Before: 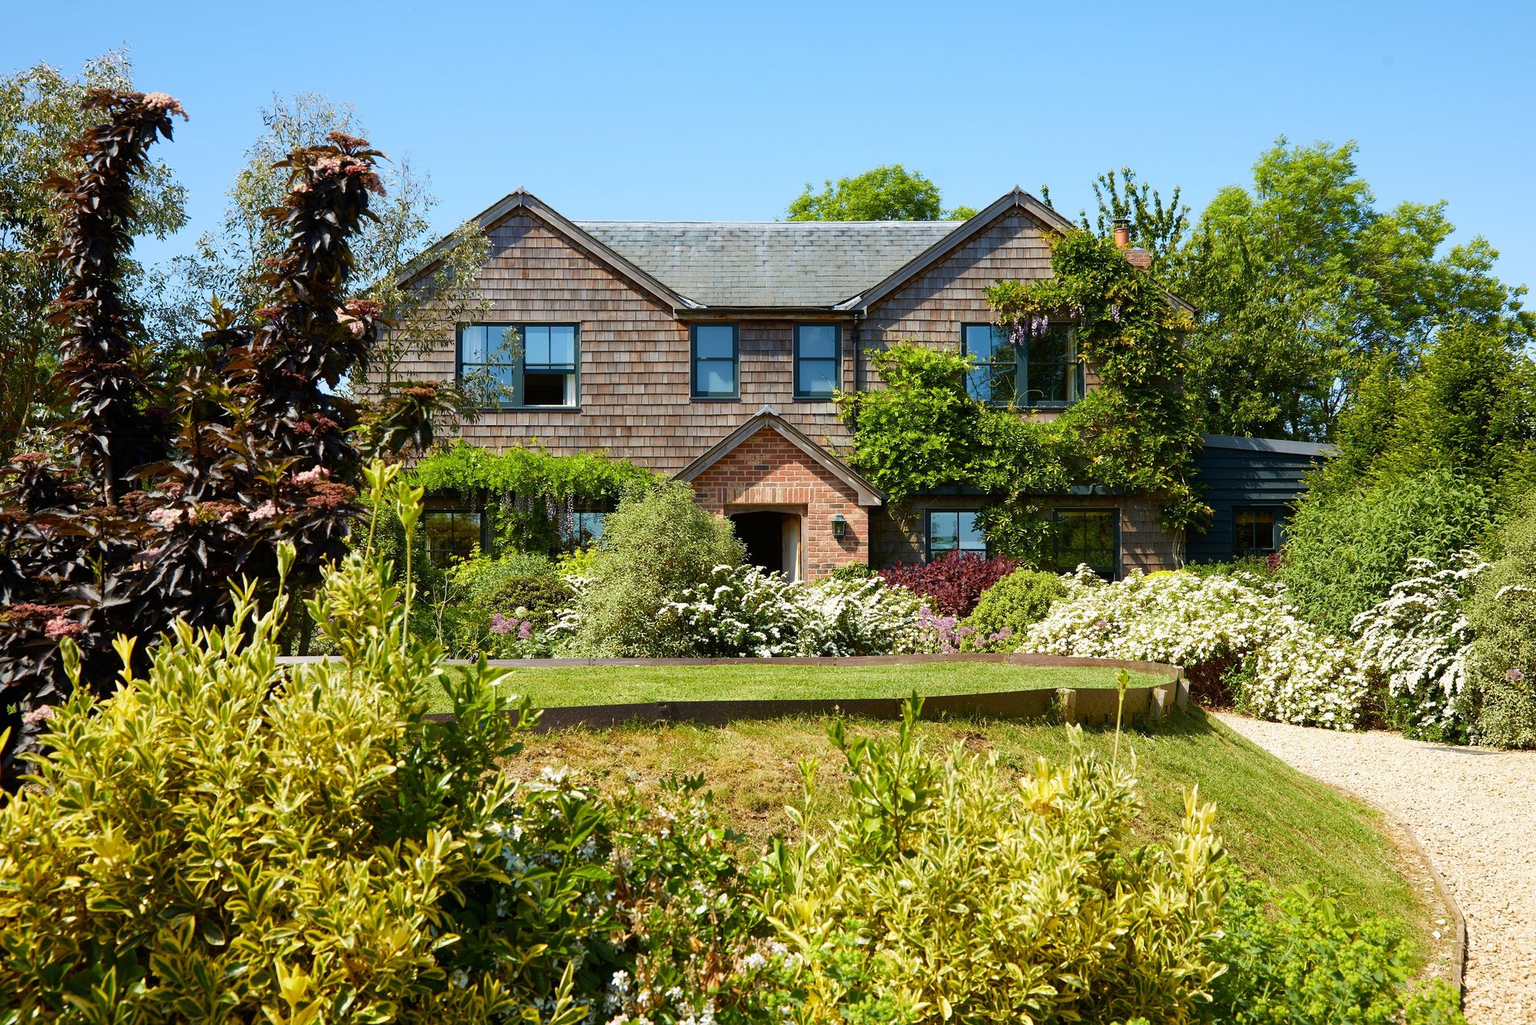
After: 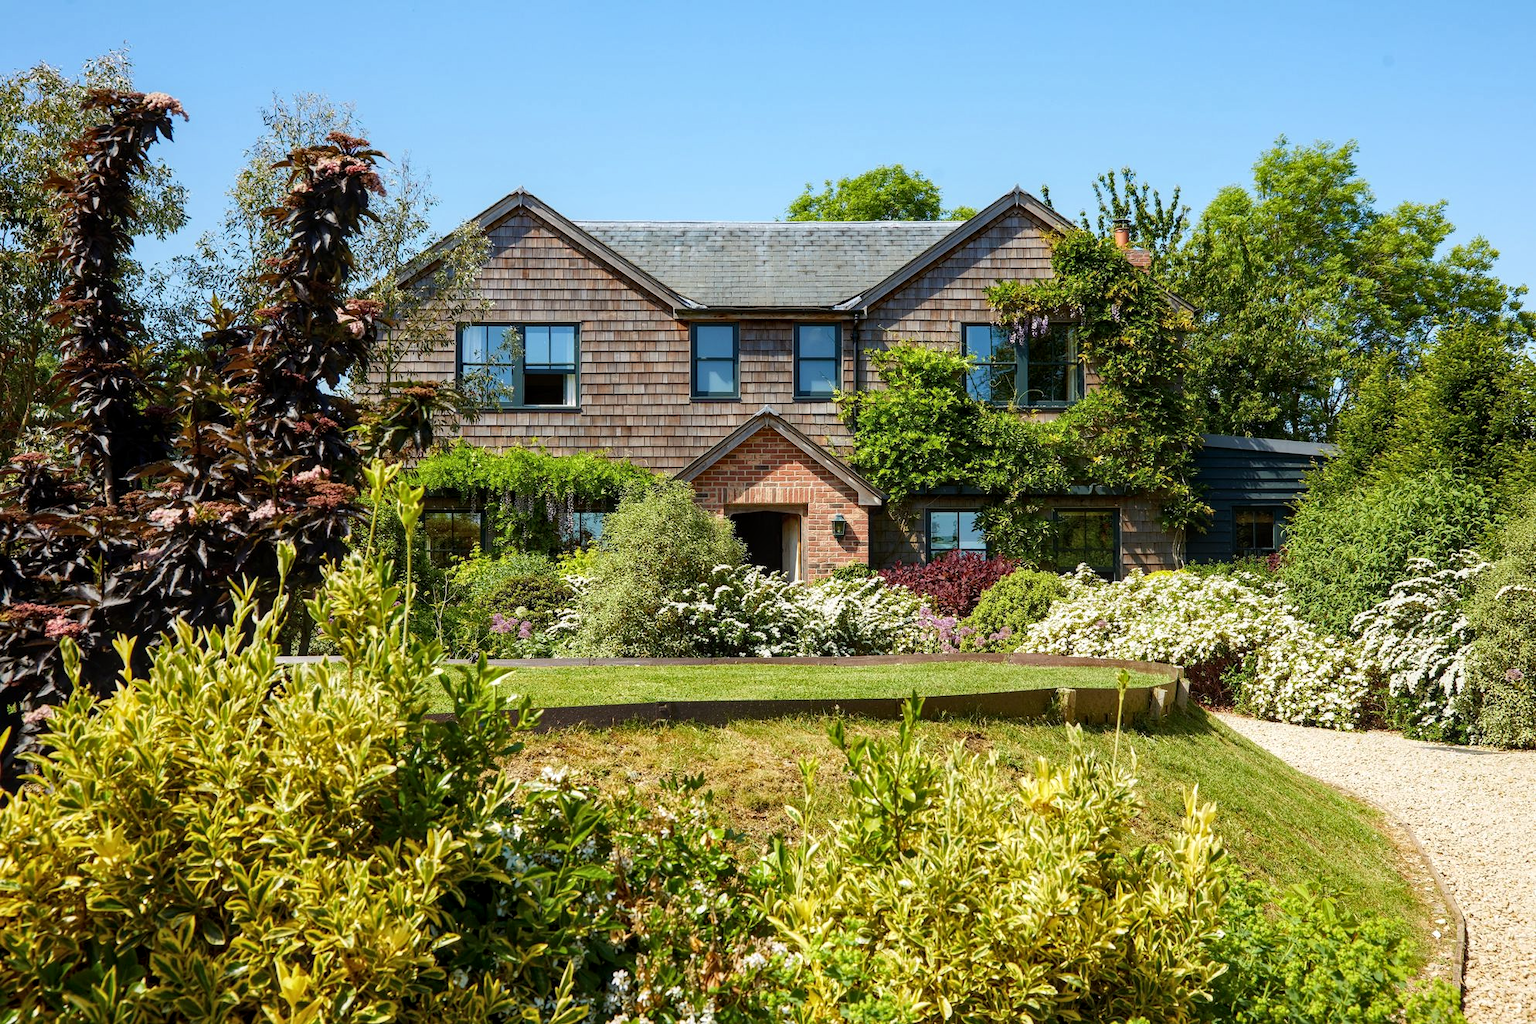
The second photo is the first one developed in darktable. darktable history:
exposure: black level correction 0, exposure 0 EV, compensate exposure bias true, compensate highlight preservation false
local contrast: on, module defaults
